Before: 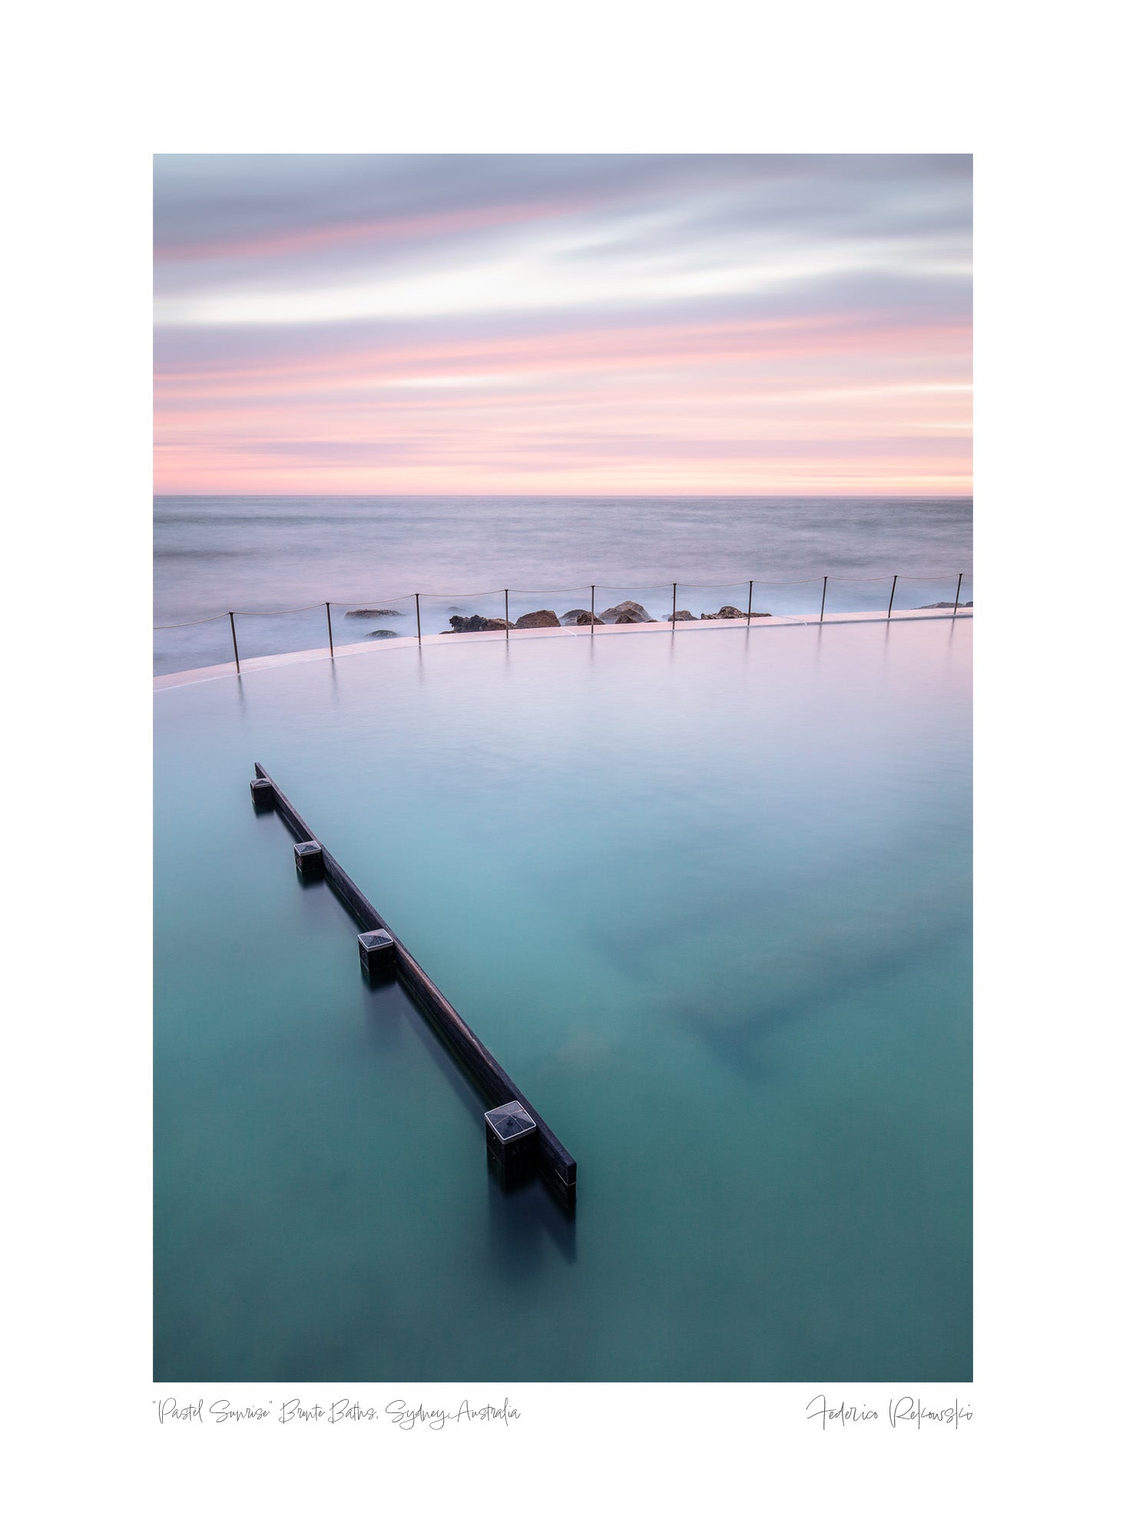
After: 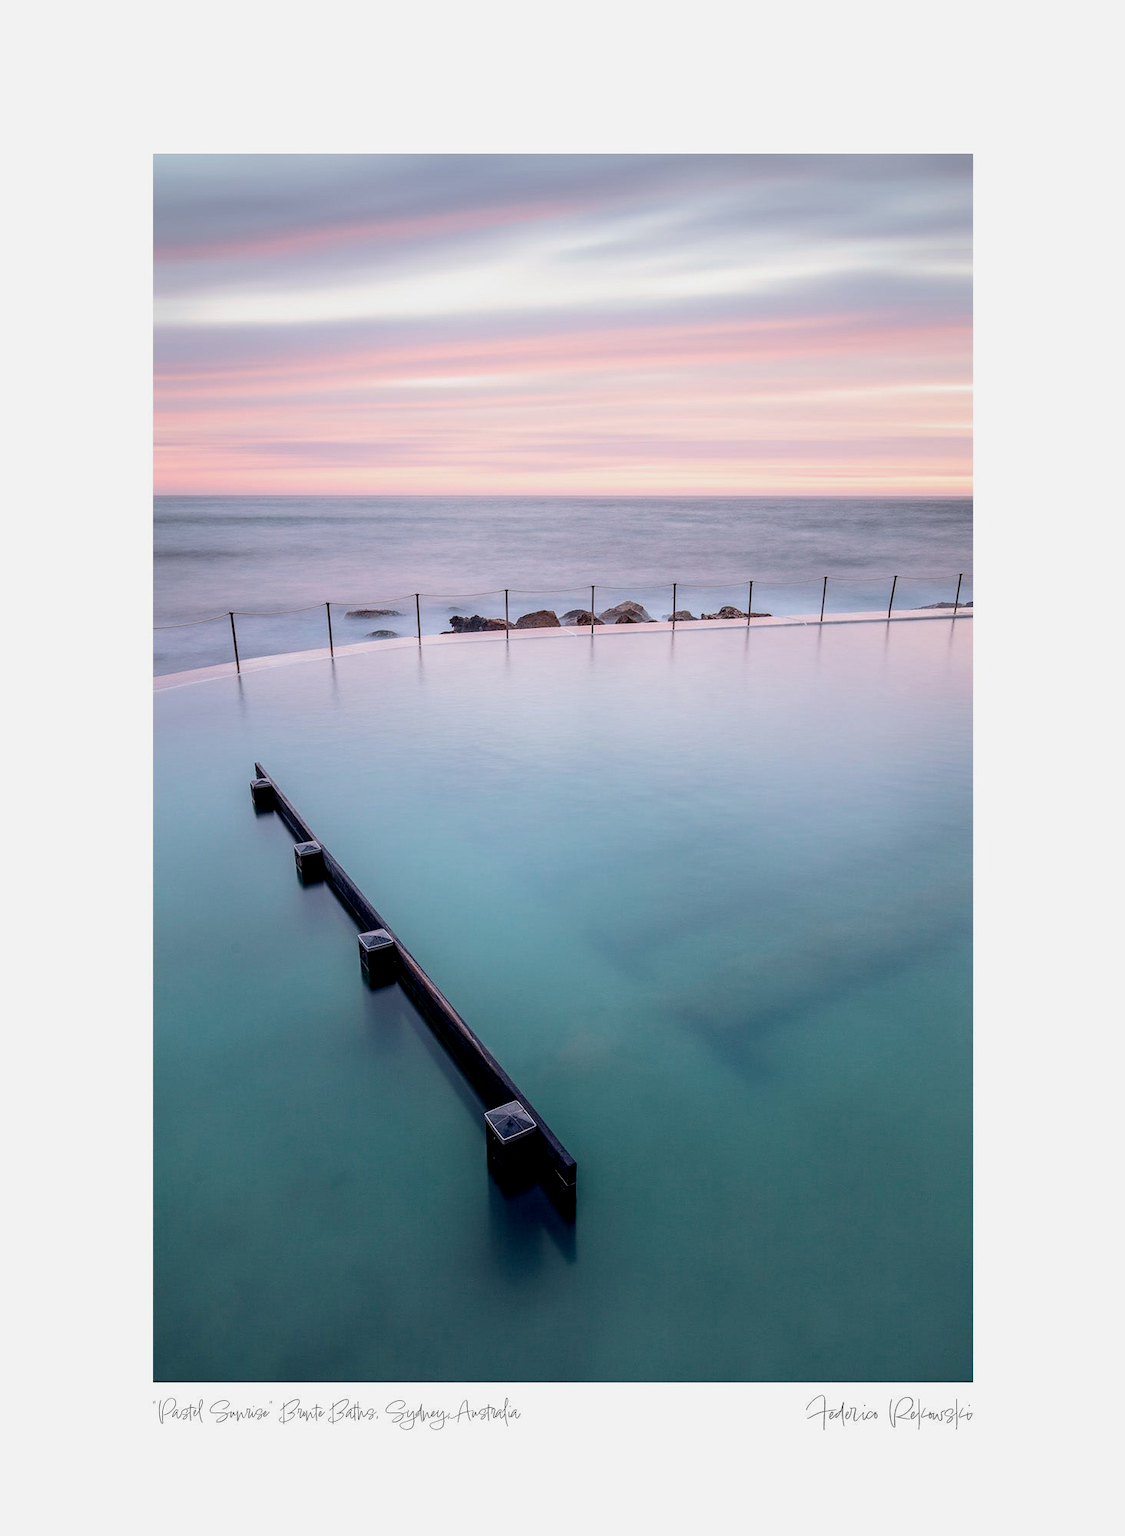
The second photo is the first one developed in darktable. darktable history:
exposure: black level correction 0.009, exposure -0.164 EV, compensate highlight preservation false
